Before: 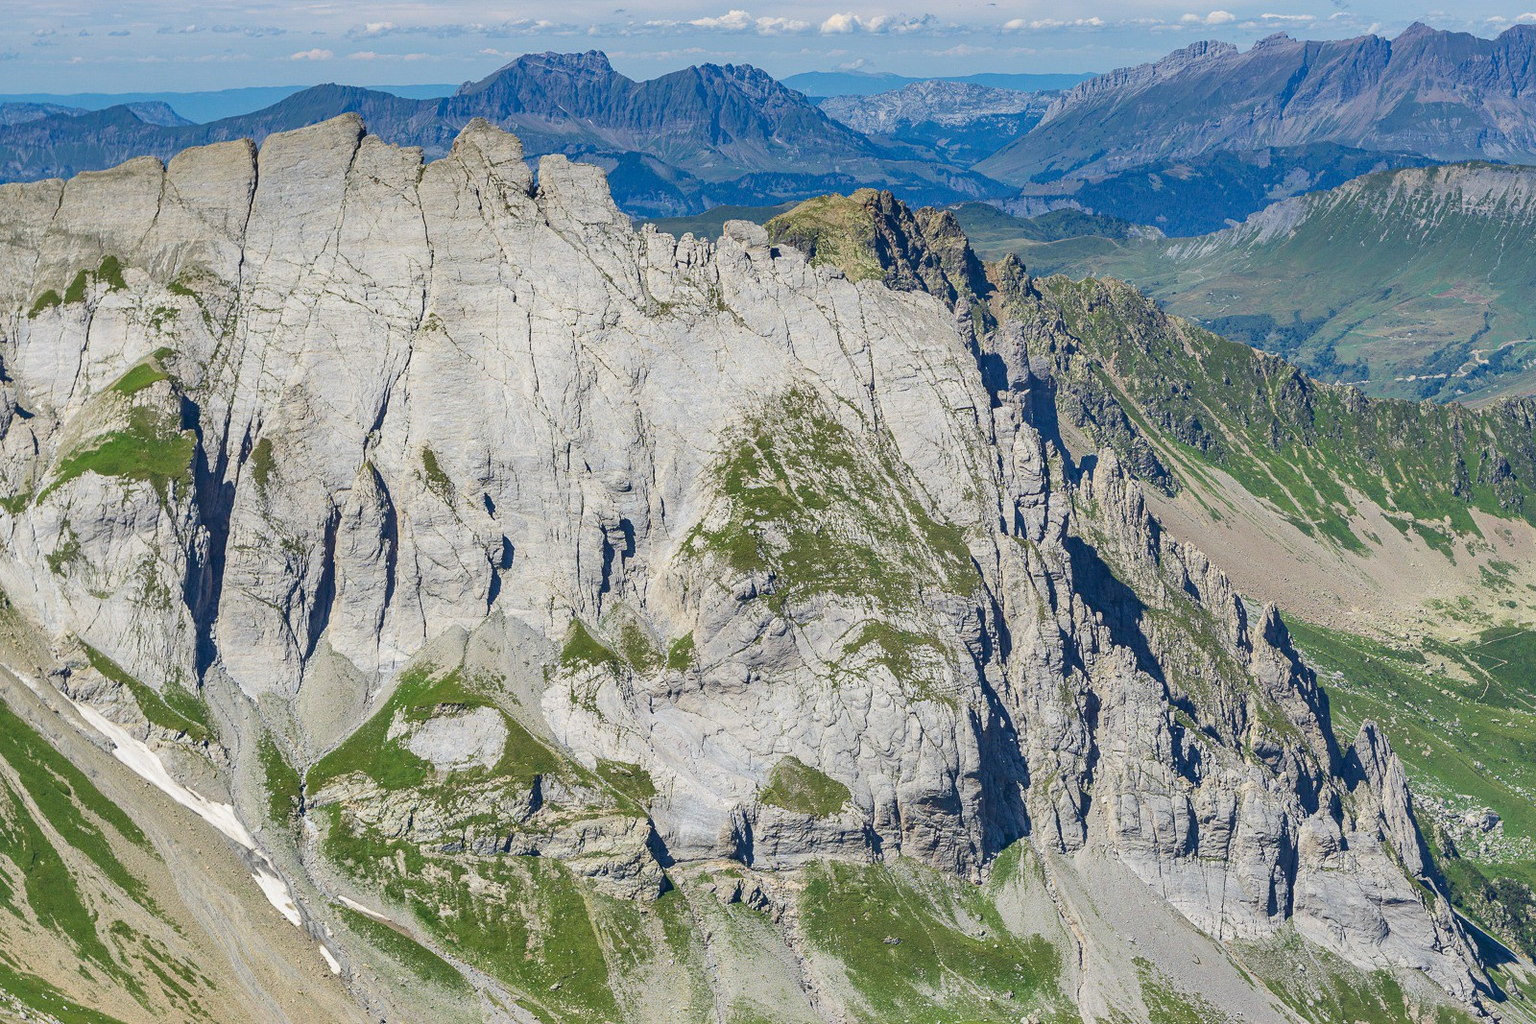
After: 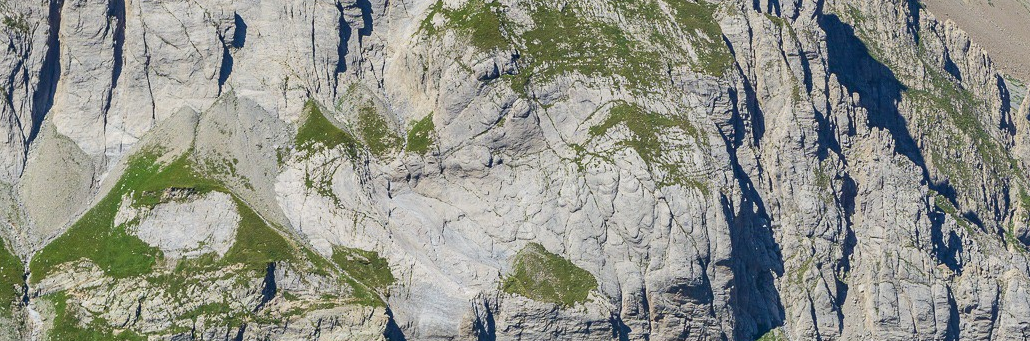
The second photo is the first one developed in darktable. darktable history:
crop: left 18.091%, top 51.13%, right 17.525%, bottom 16.85%
exposure: exposure -0.05 EV
